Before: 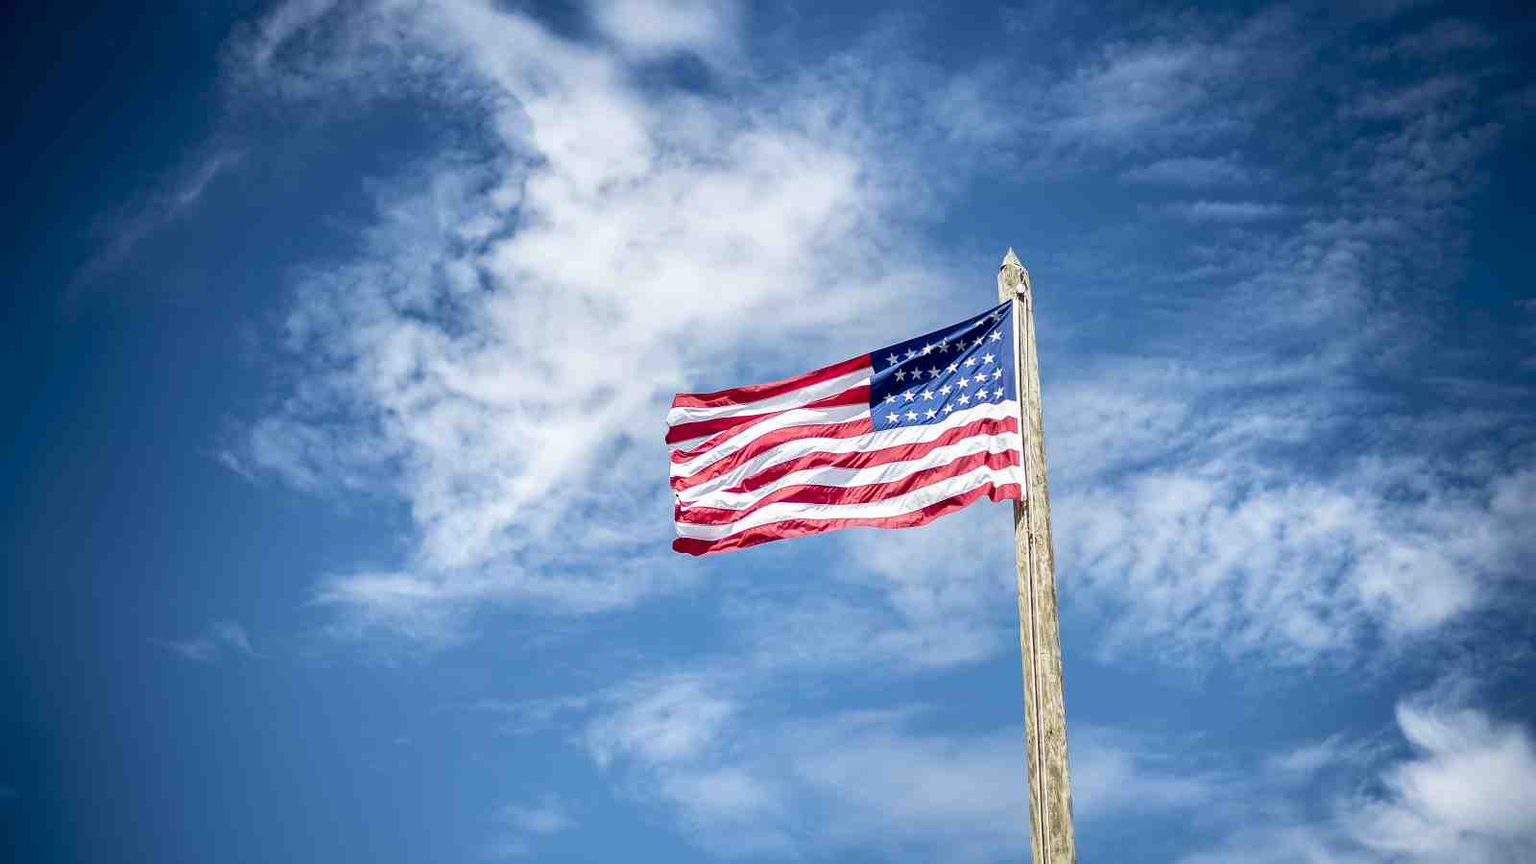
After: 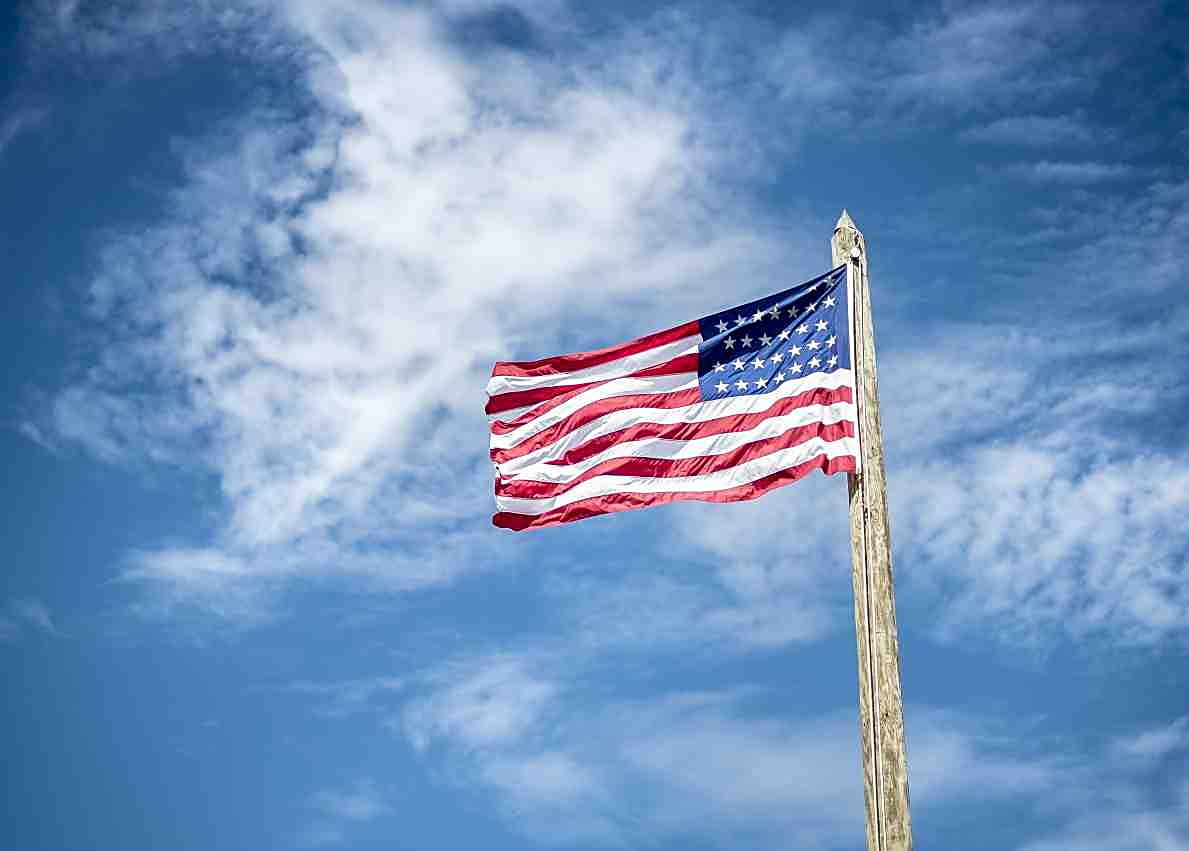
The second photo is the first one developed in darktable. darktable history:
crop and rotate: left 13.073%, top 5.356%, right 12.613%
sharpen: on, module defaults
